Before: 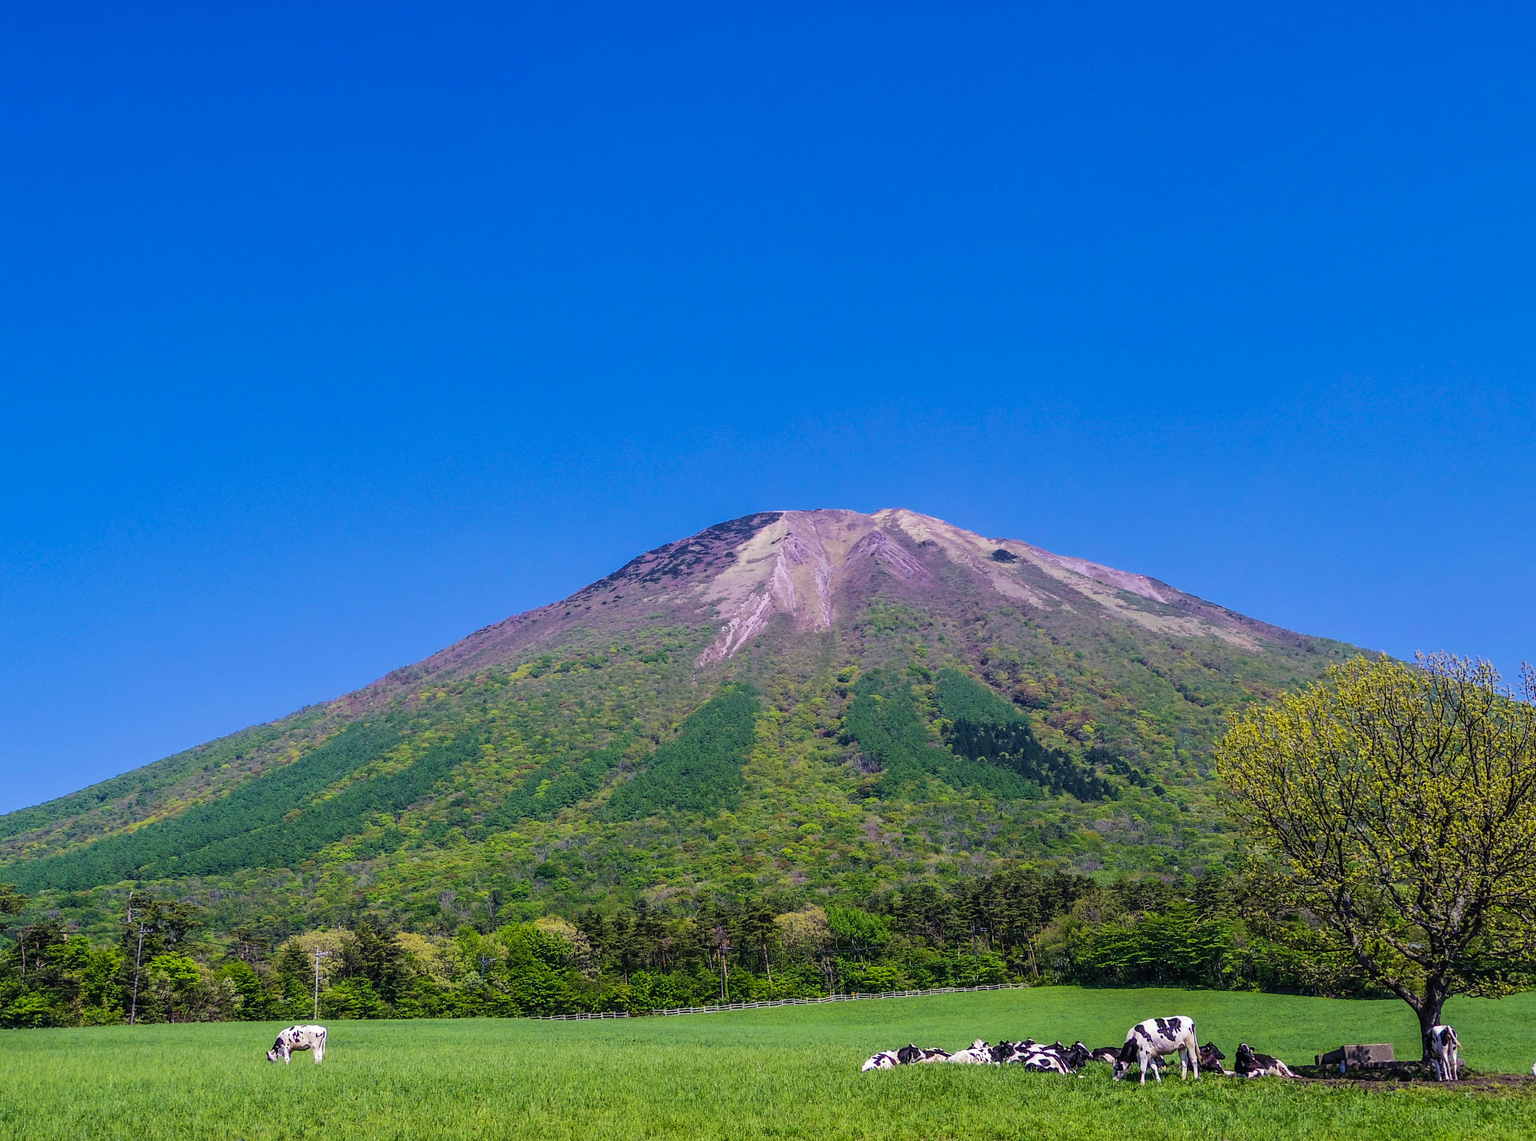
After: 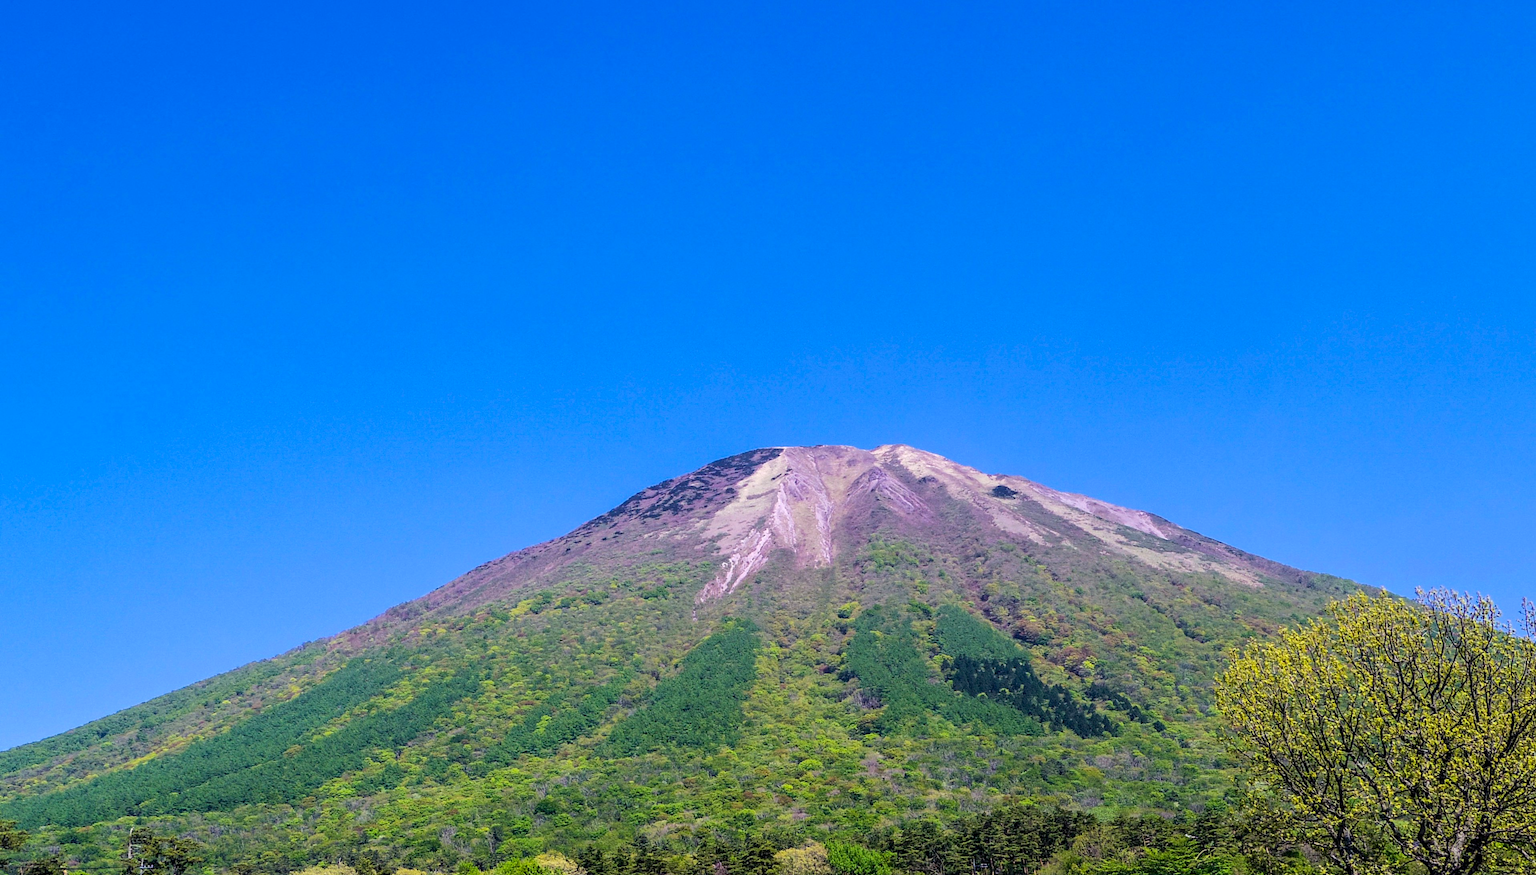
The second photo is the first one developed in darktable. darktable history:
crop: top 5.667%, bottom 17.637%
exposure: black level correction 0.003, exposure 0.383 EV, compensate highlight preservation false
